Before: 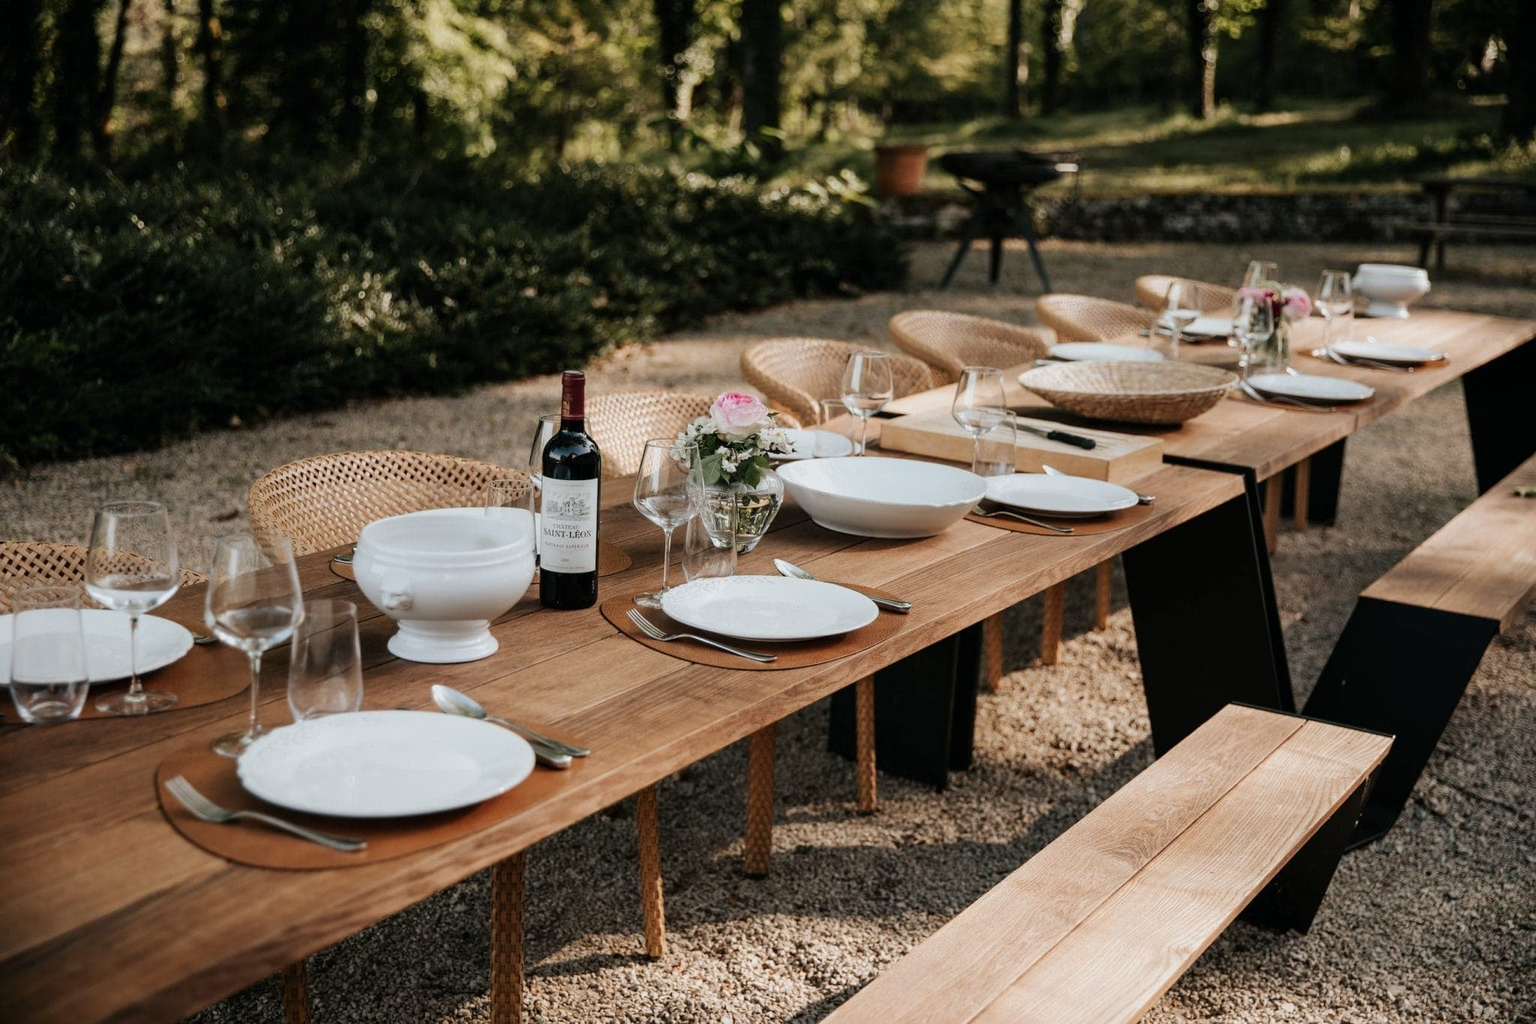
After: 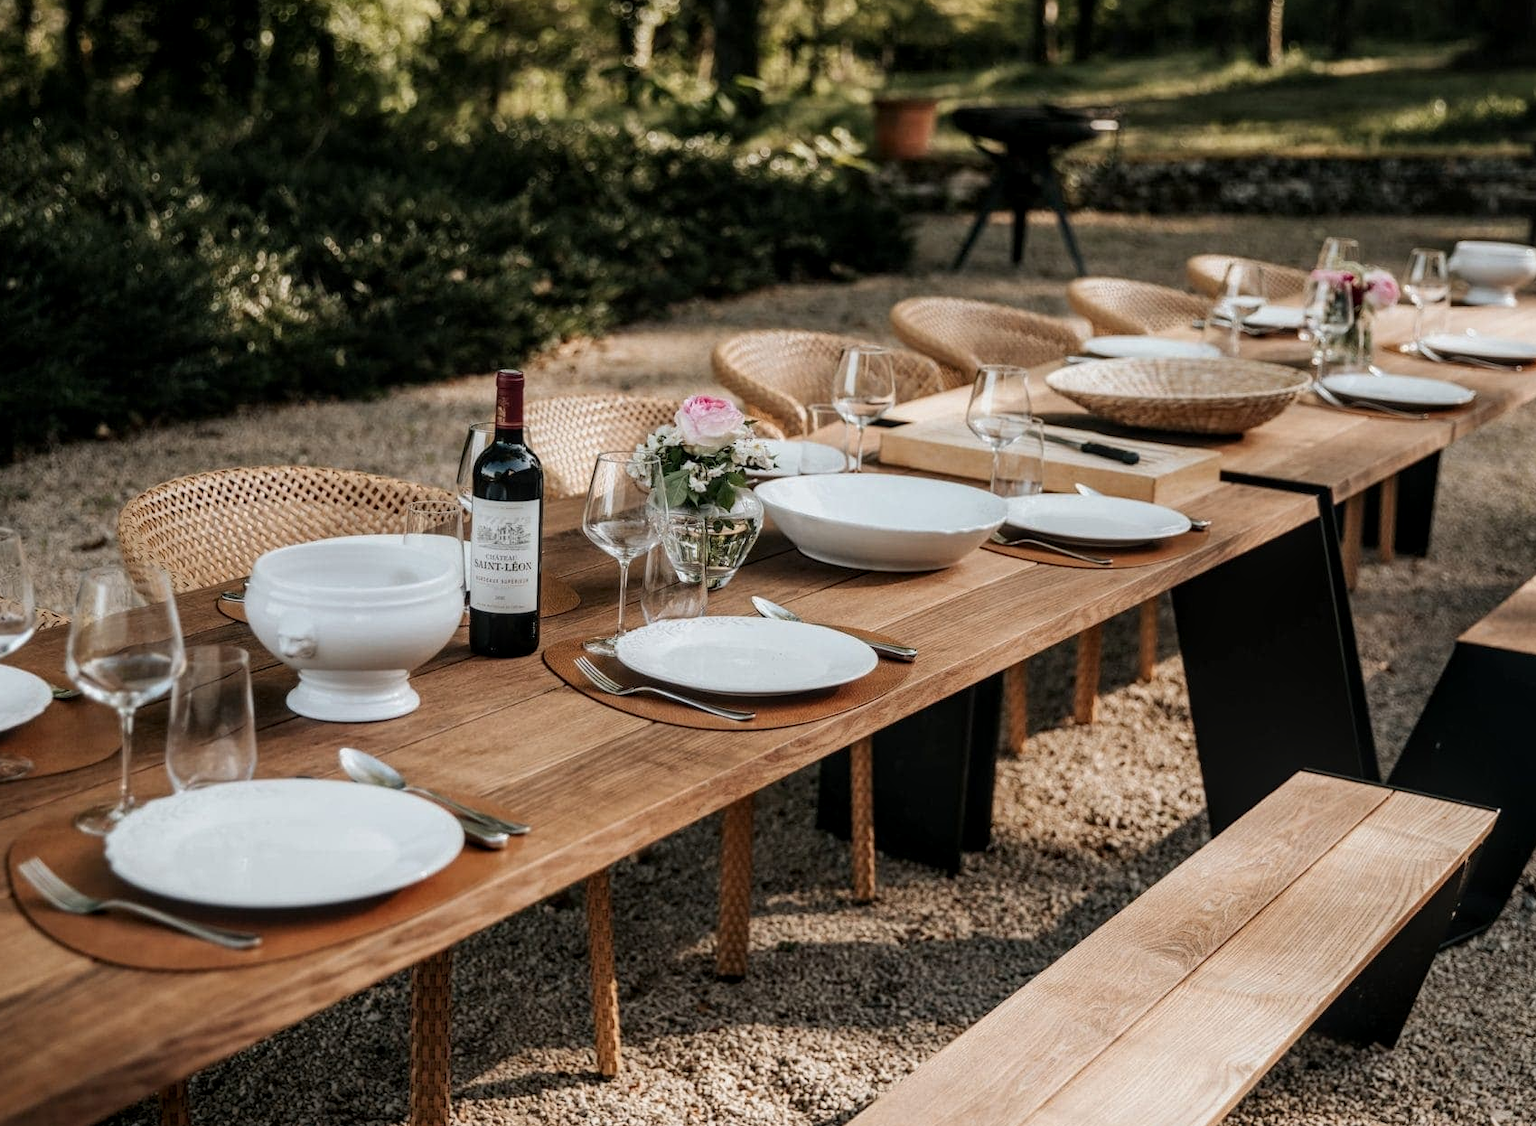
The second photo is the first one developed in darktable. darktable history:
local contrast: on, module defaults
crop: left 9.798%, top 6.234%, right 7.15%, bottom 2.364%
